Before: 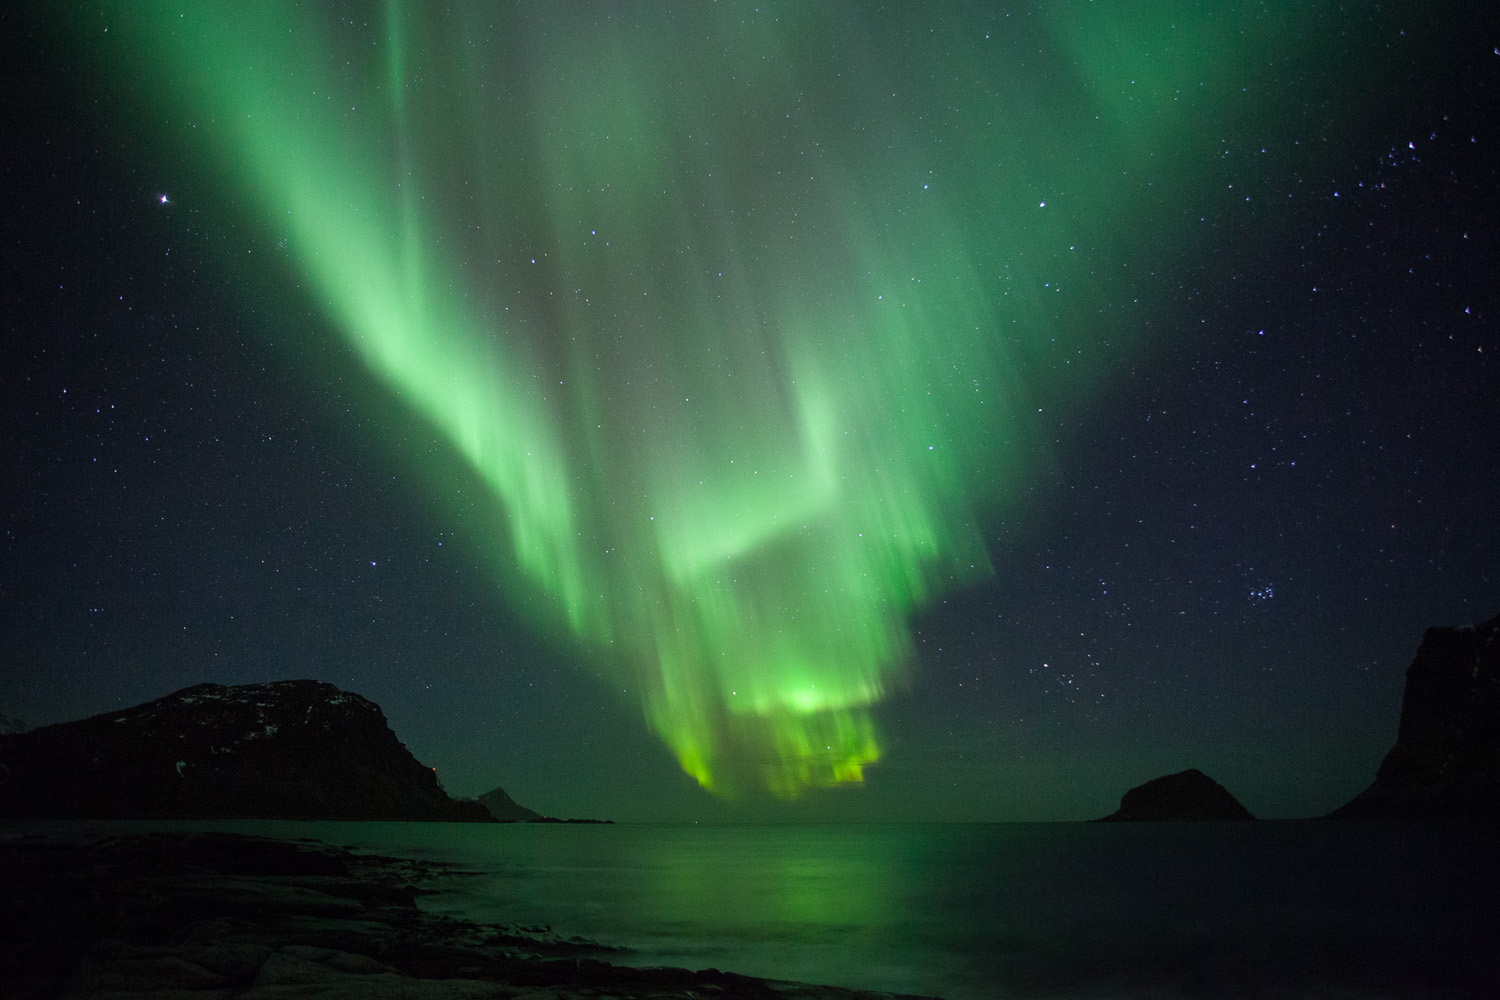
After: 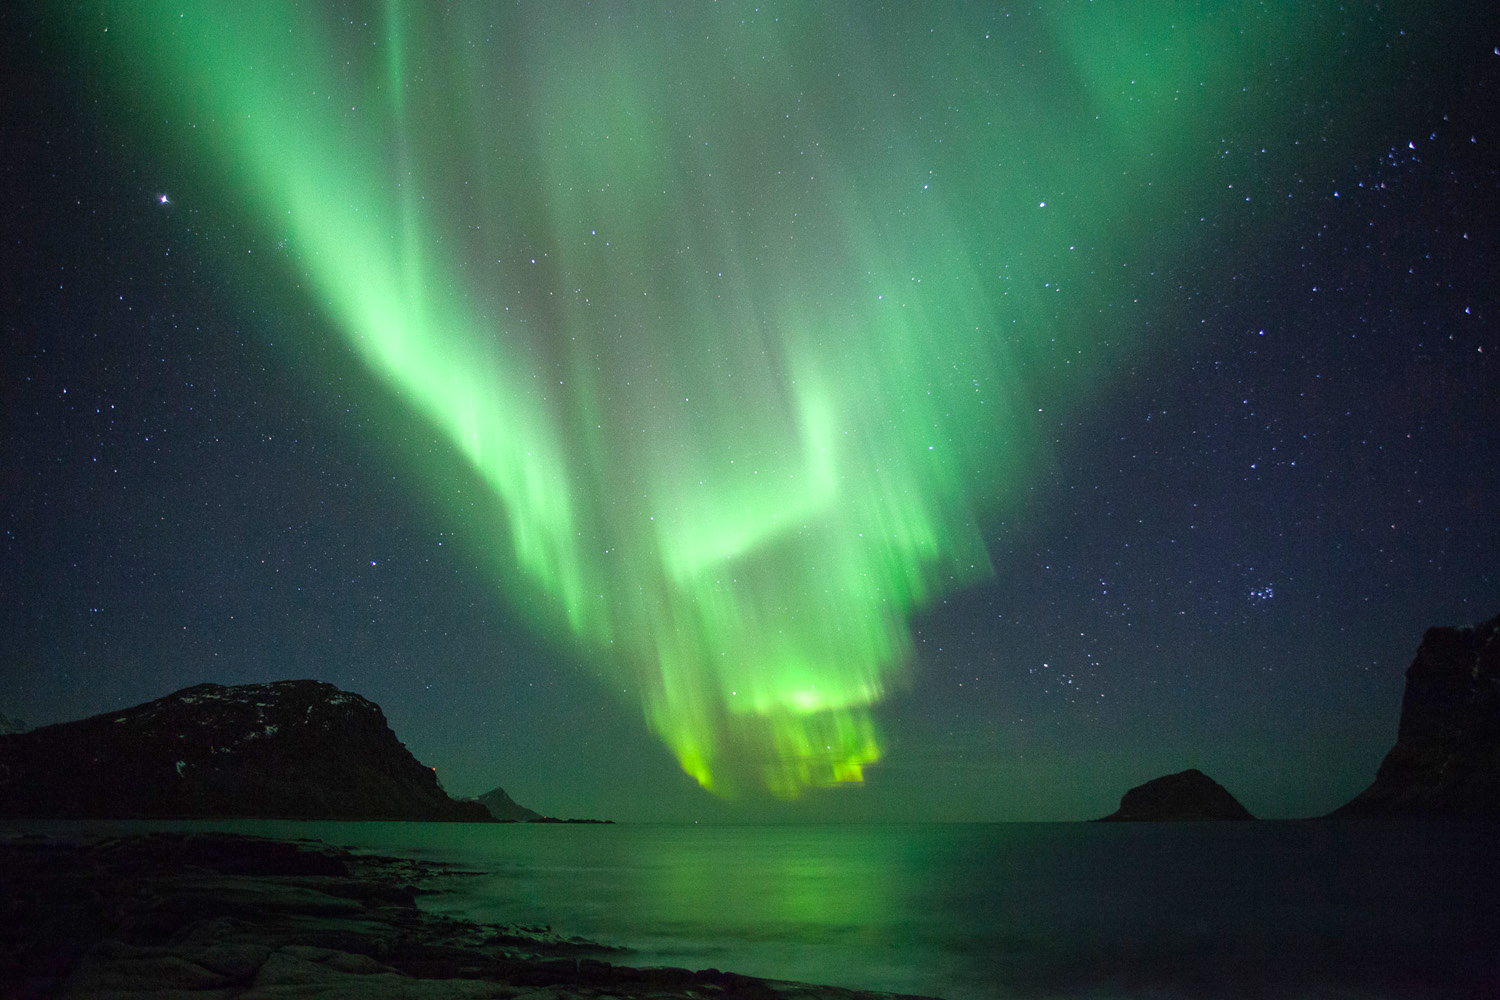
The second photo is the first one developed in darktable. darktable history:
exposure: exposure 0.507 EV, compensate highlight preservation false
levels: levels [0, 0.478, 1]
